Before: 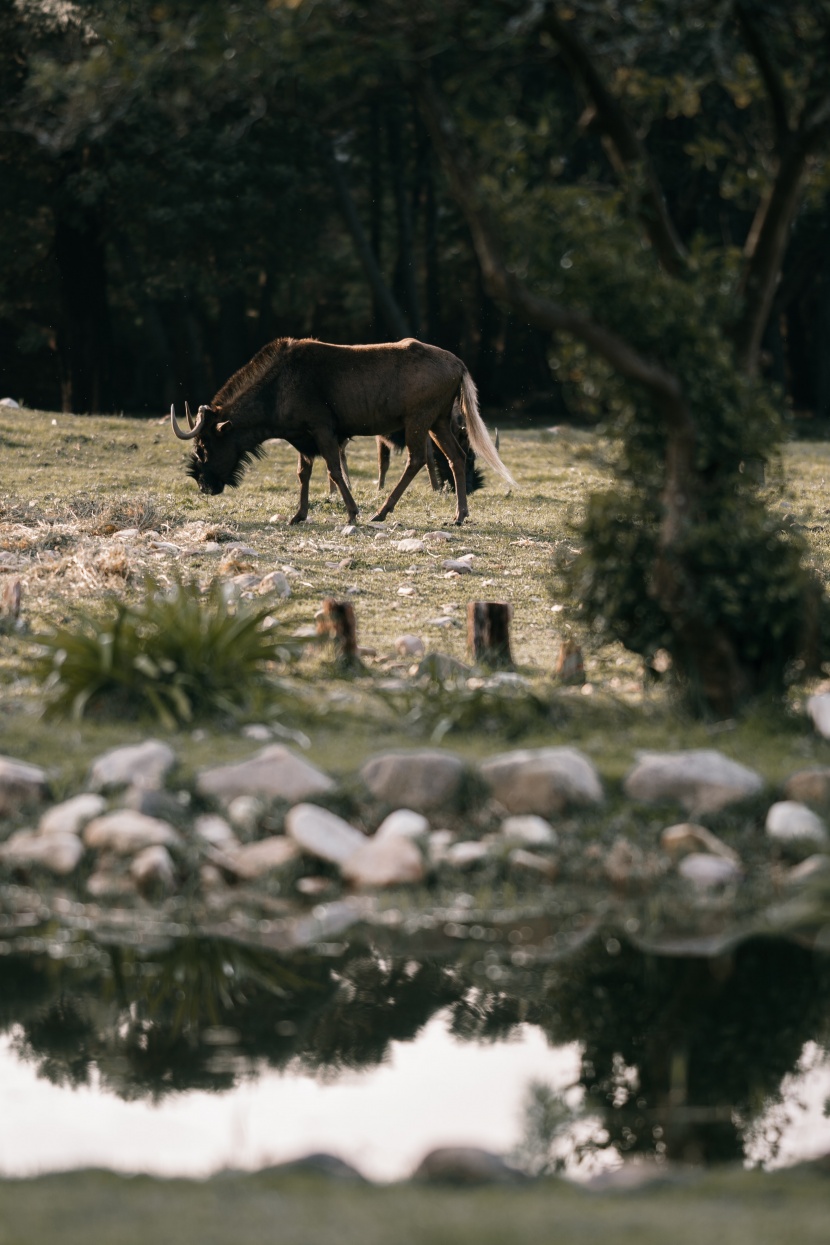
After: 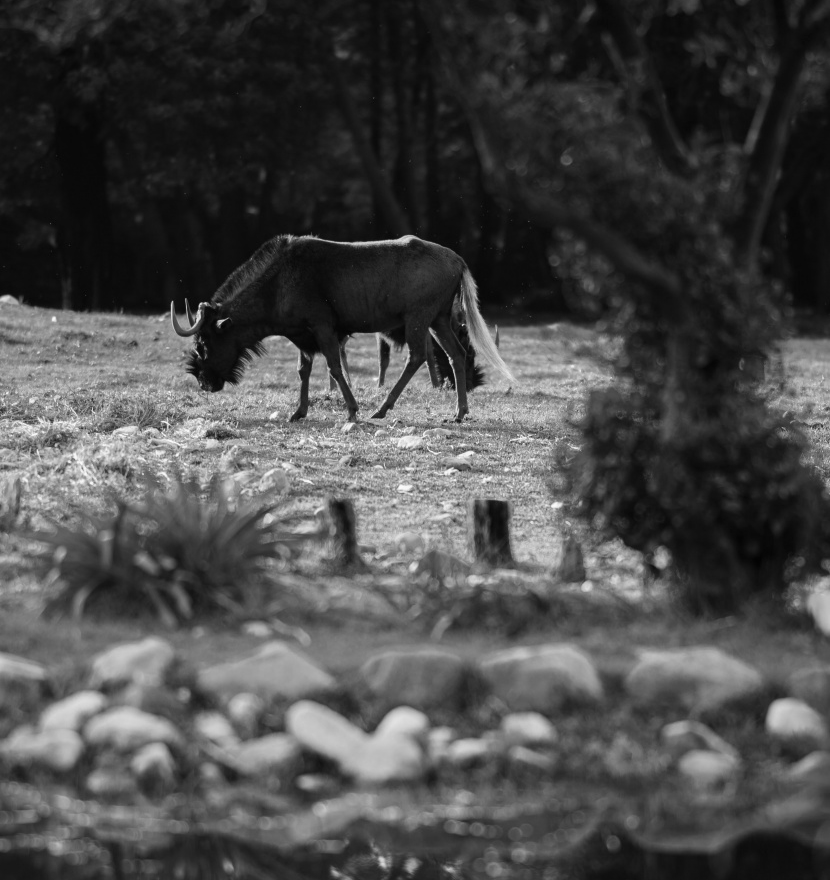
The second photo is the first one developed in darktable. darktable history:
crop and rotate: top 8.293%, bottom 20.996%
contrast brightness saturation: saturation -1
